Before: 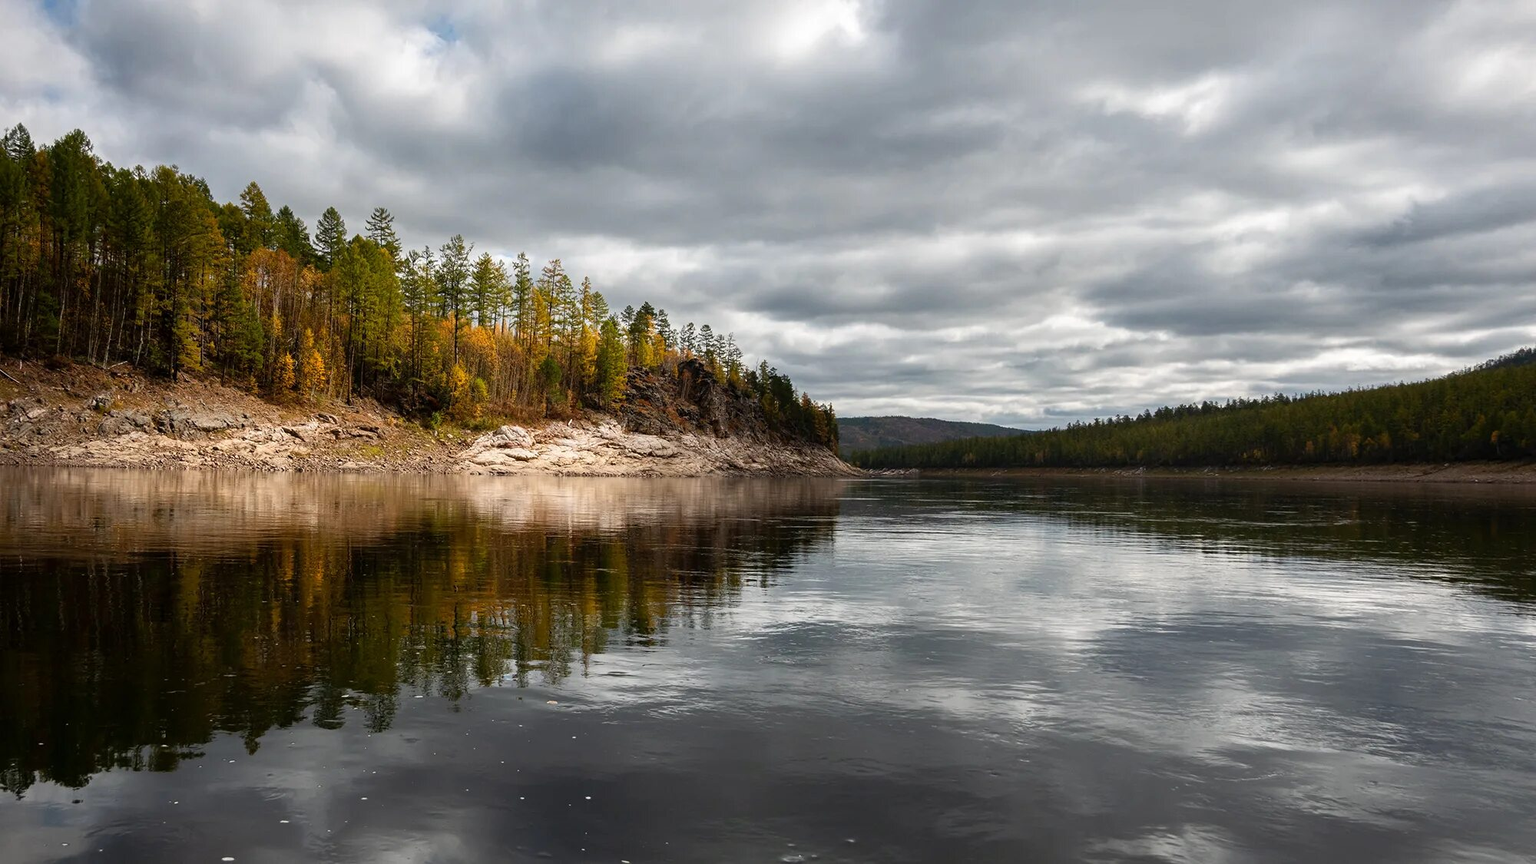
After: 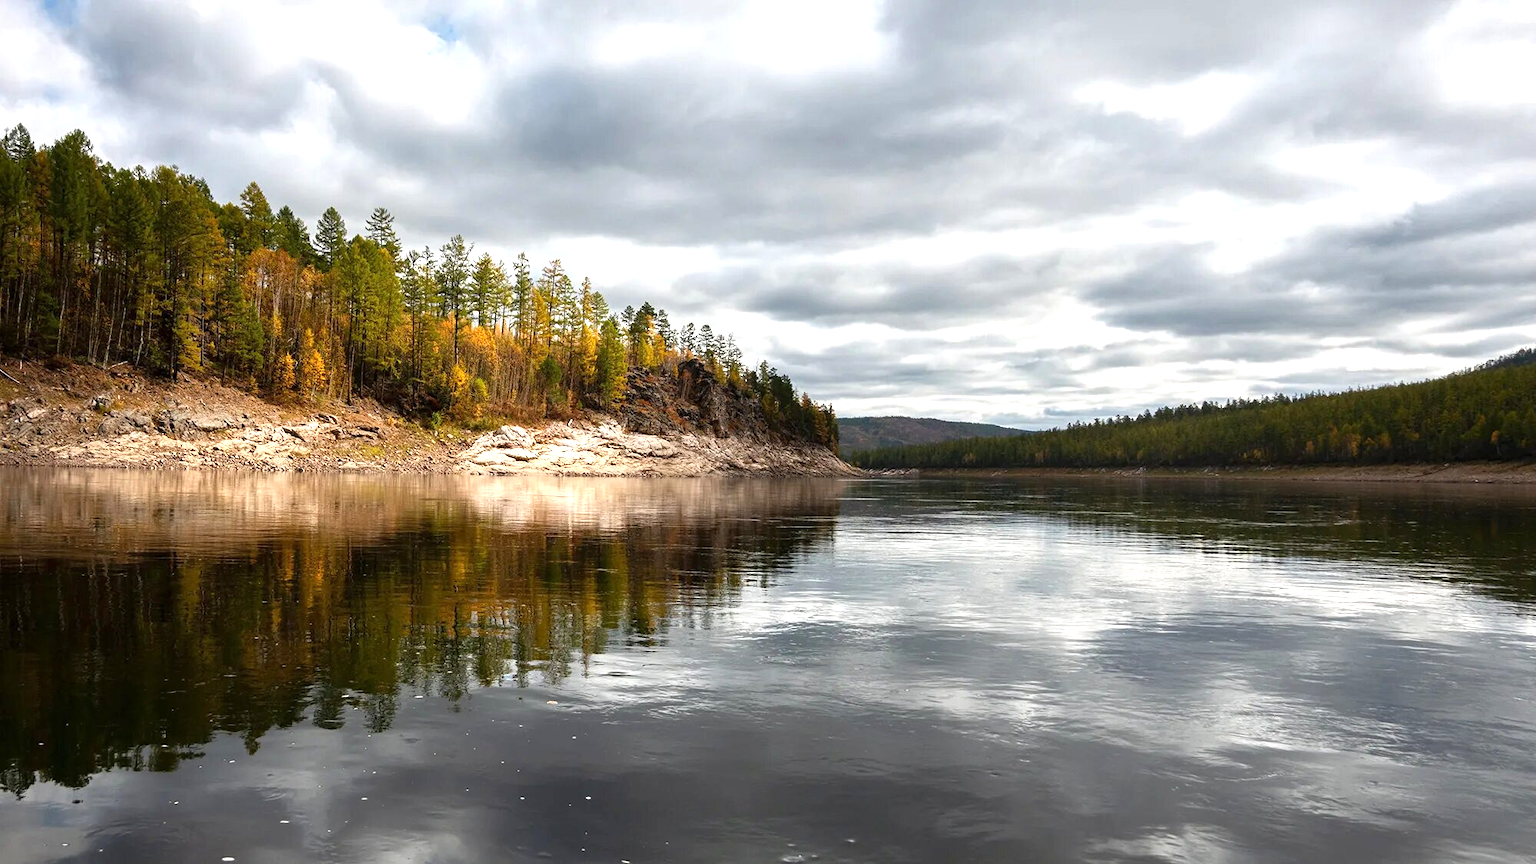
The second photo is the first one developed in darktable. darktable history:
exposure: exposure 0.76 EV, compensate highlight preservation false
